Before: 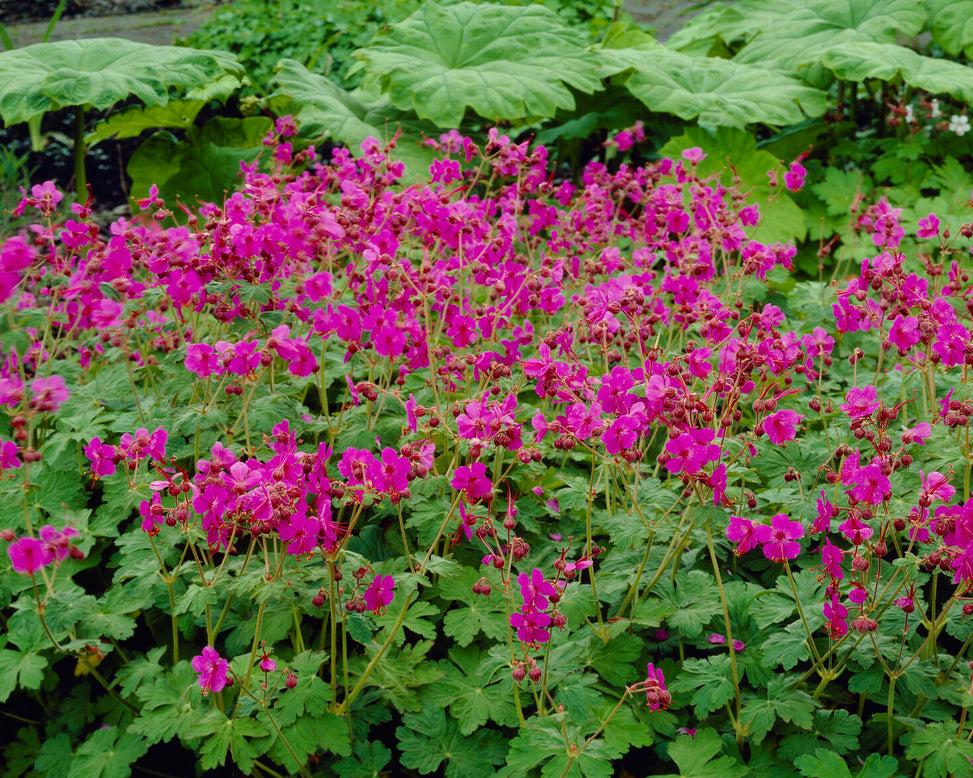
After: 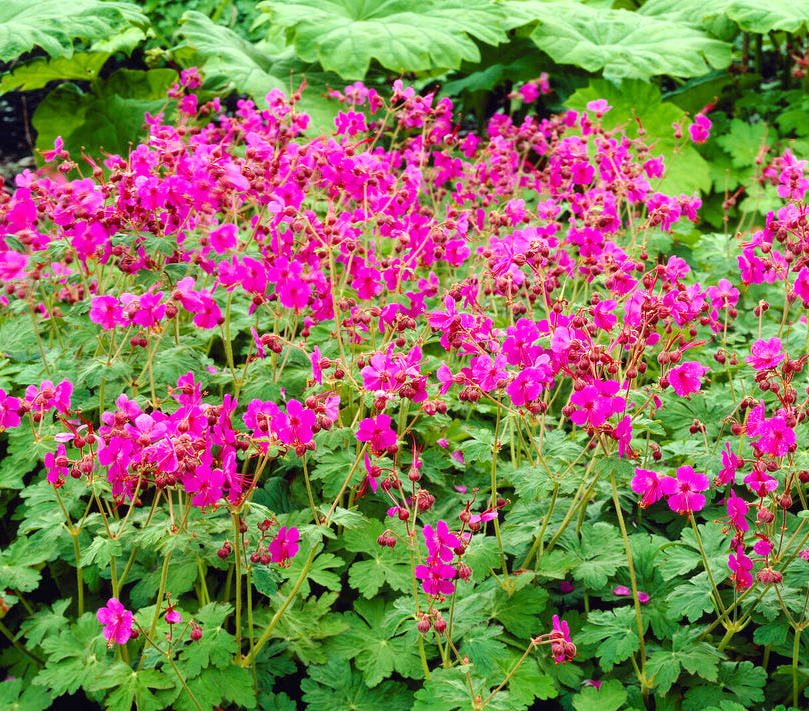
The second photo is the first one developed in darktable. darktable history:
crop: left 9.804%, top 6.221%, right 6.991%, bottom 2.286%
exposure: exposure 0.798 EV, compensate highlight preservation false
